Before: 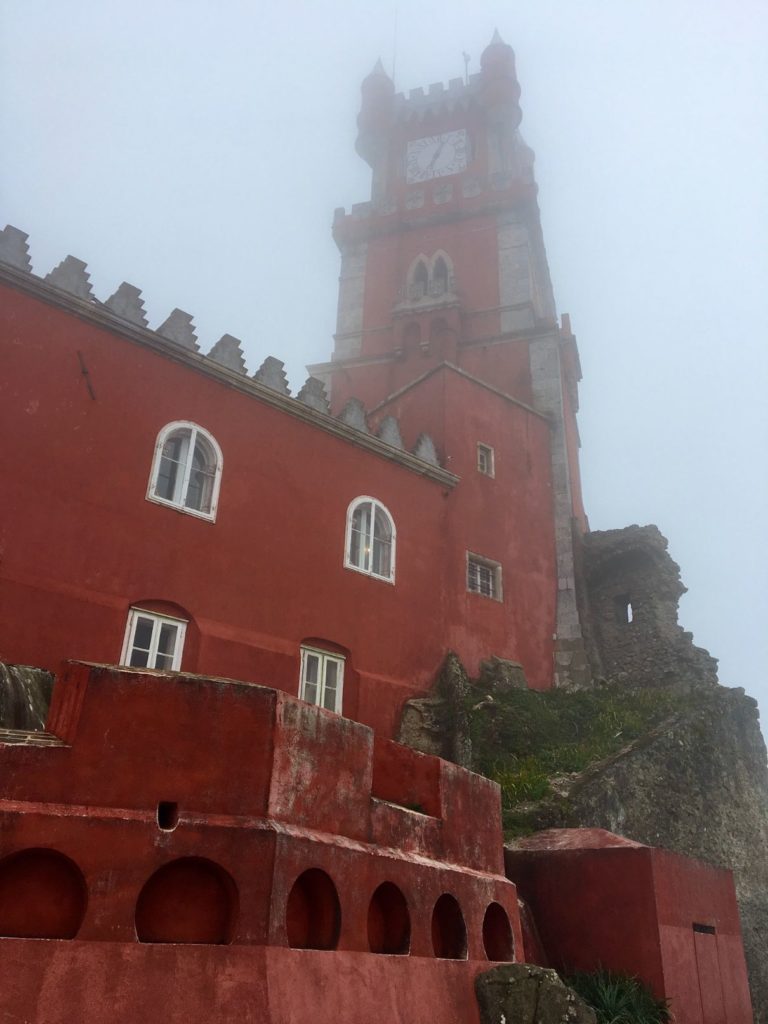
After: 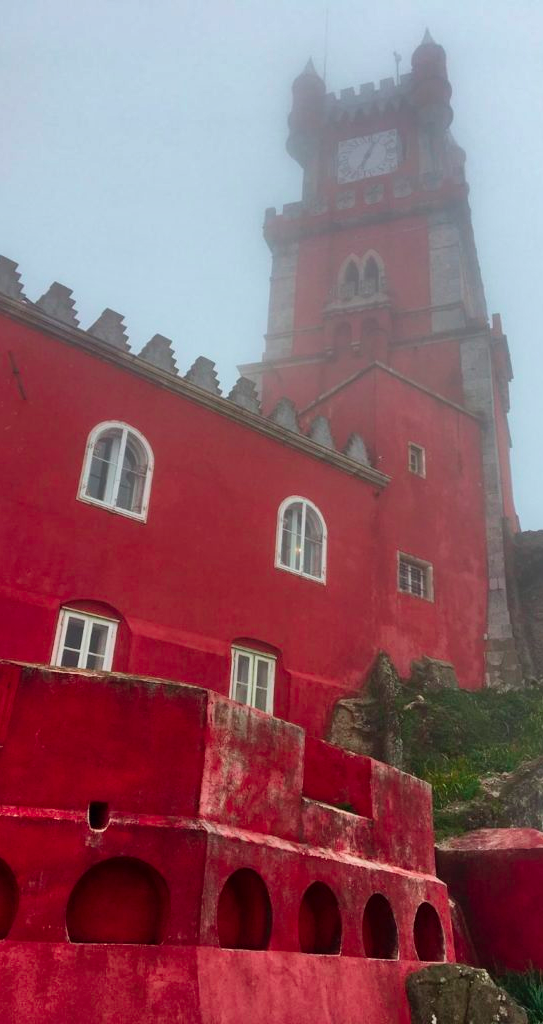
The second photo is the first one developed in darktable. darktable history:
crop and rotate: left 9.061%, right 20.142%
color contrast: green-magenta contrast 1.73, blue-yellow contrast 1.15
shadows and highlights: highlights color adjustment 0%, low approximation 0.01, soften with gaussian
